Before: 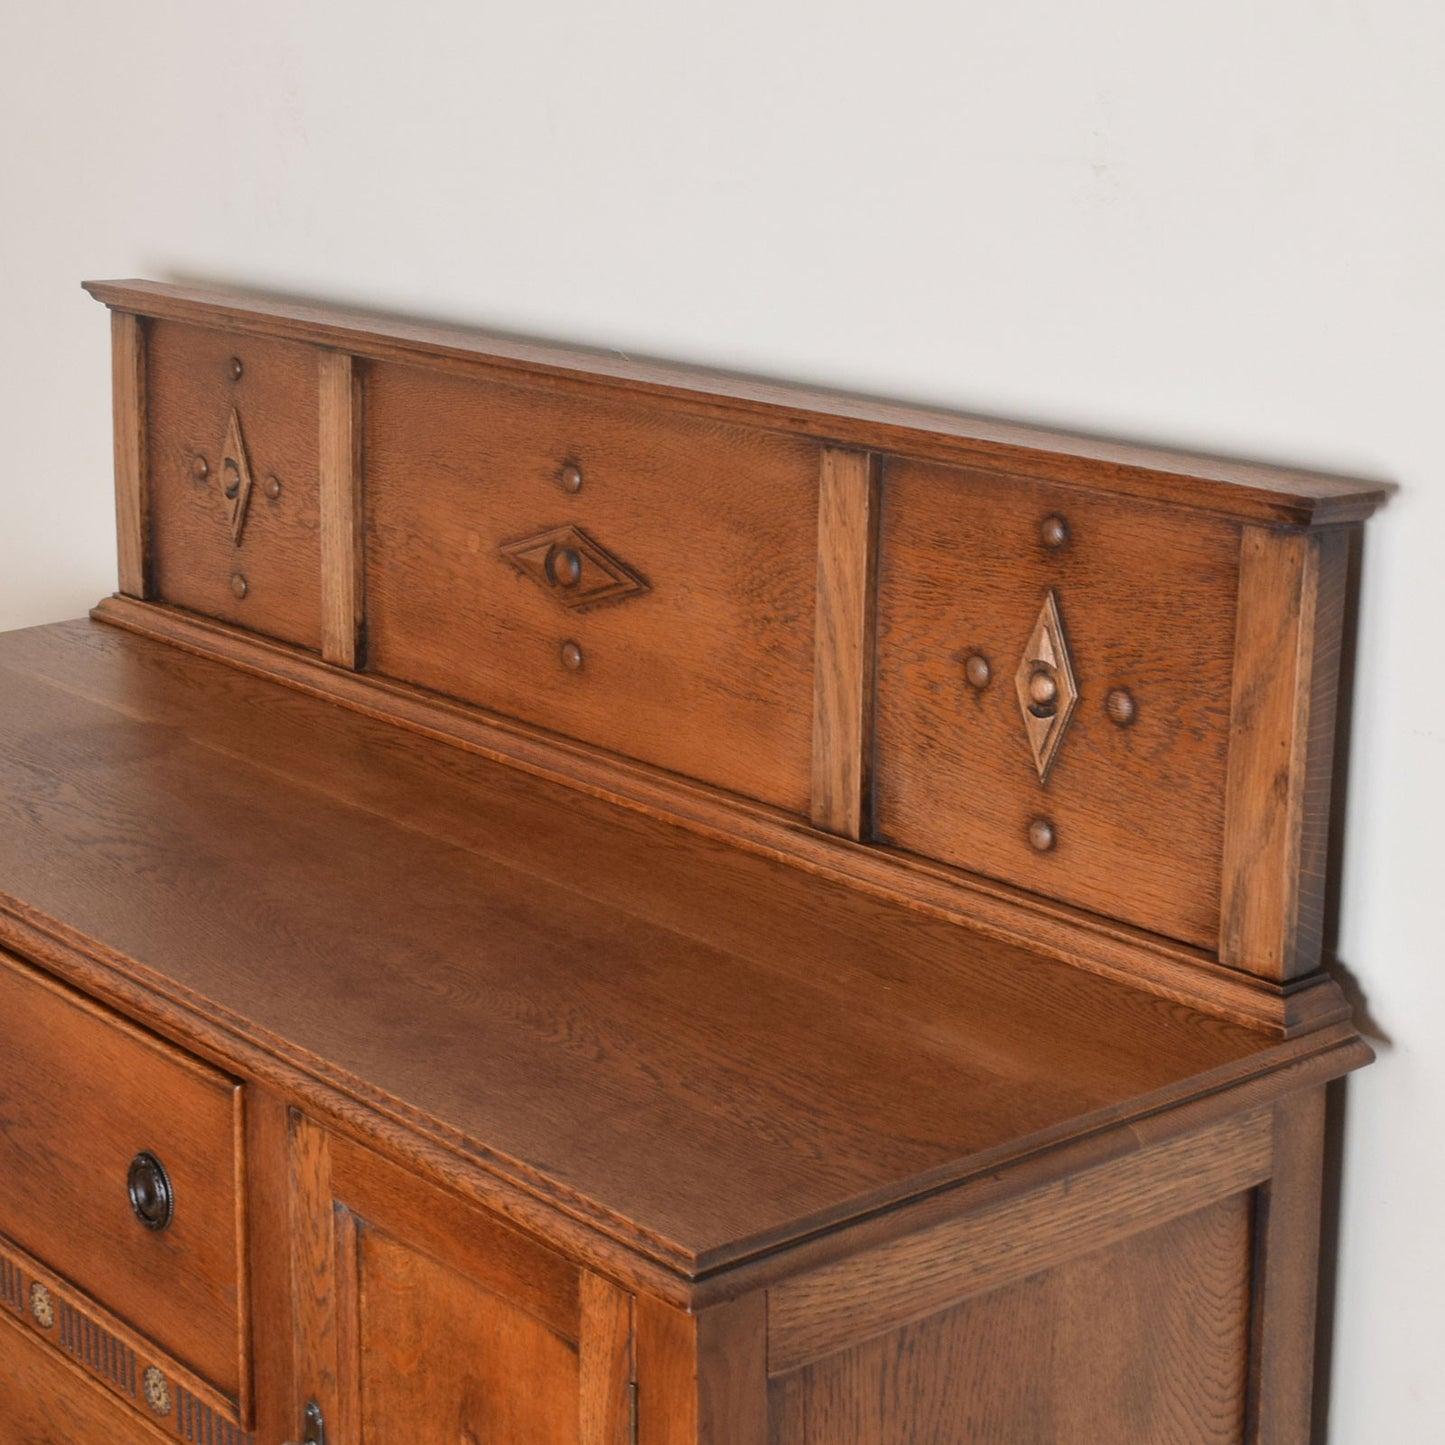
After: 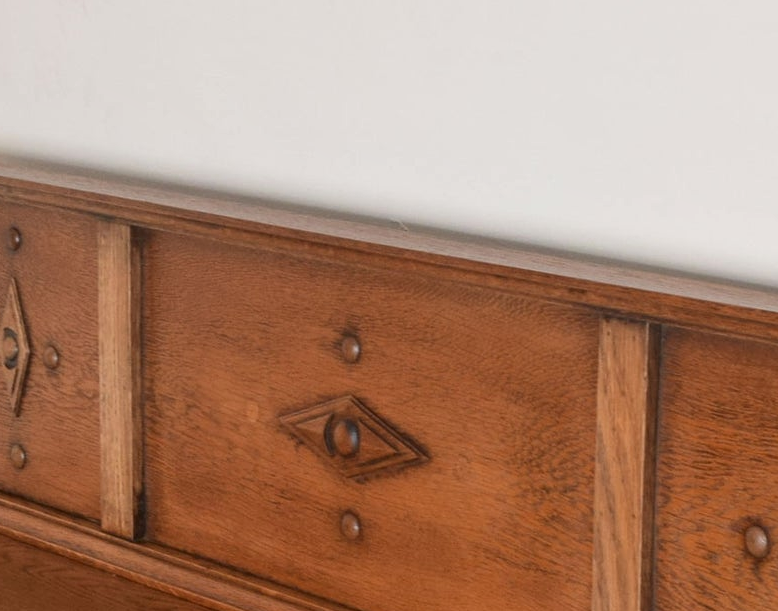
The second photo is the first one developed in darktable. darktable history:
local contrast: highlights 100%, shadows 100%, detail 120%, midtone range 0.2
tone equalizer: on, module defaults
crop: left 15.306%, top 9.065%, right 30.789%, bottom 48.638%
